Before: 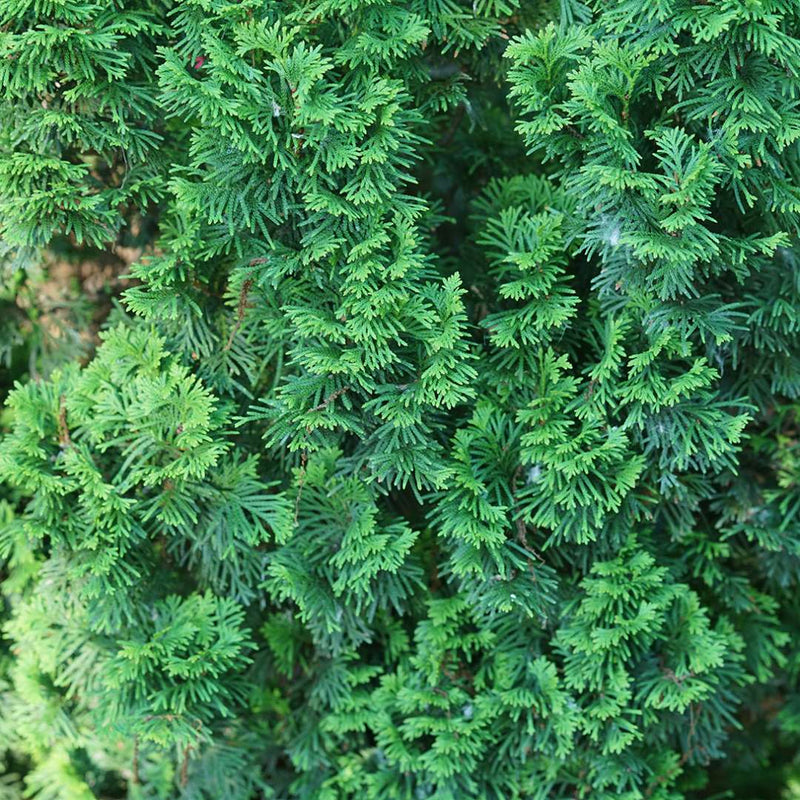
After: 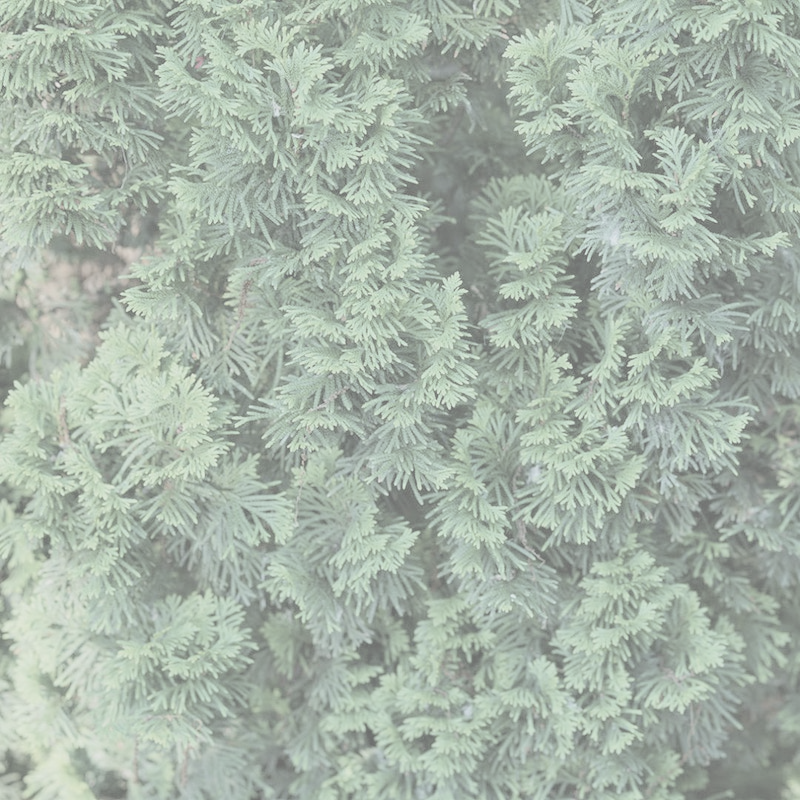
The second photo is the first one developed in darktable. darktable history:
shadows and highlights: shadows 52.34, highlights -28.23, soften with gaussian
contrast brightness saturation: contrast -0.32, brightness 0.75, saturation -0.78
